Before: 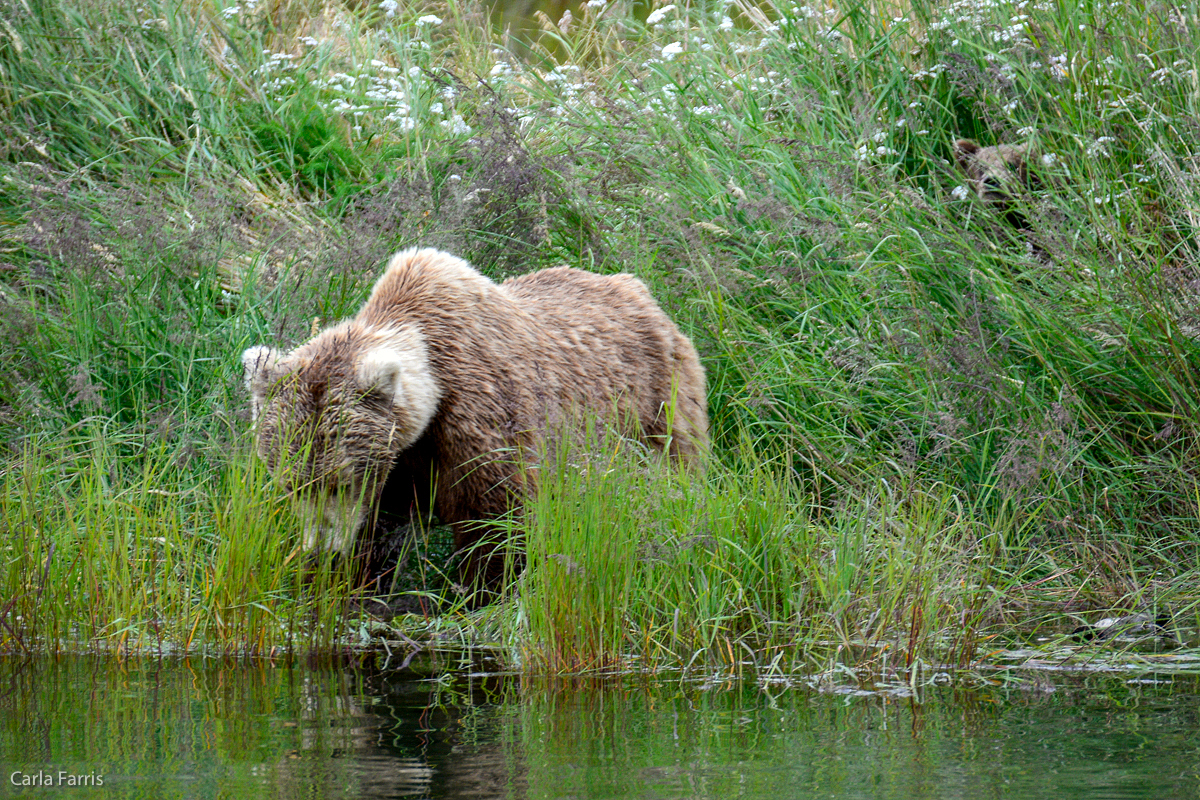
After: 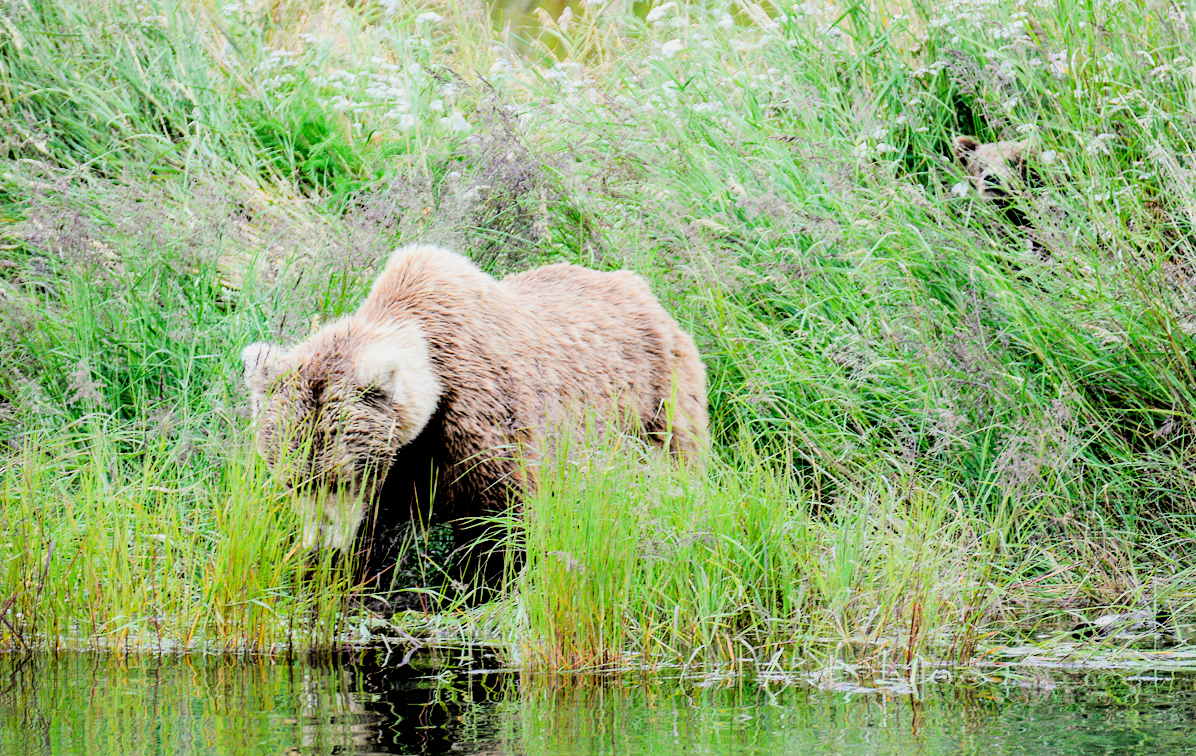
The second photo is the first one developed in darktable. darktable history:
filmic rgb: black relative exposure -3.21 EV, white relative exposure 7.02 EV, hardness 1.46, contrast 1.35
exposure: black level correction 0, exposure 1.1 EV, compensate exposure bias true, compensate highlight preservation false
crop: top 0.448%, right 0.264%, bottom 5.045%
